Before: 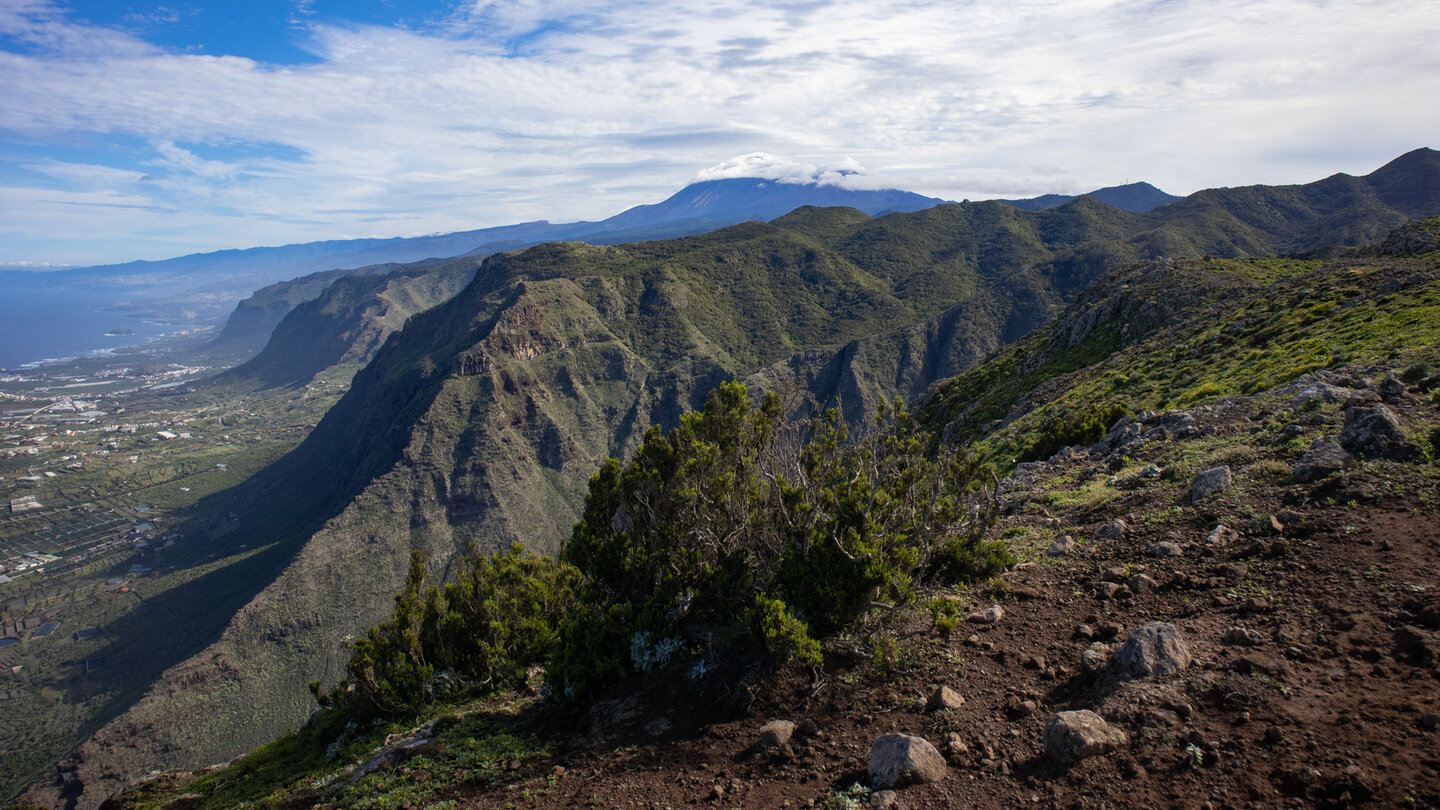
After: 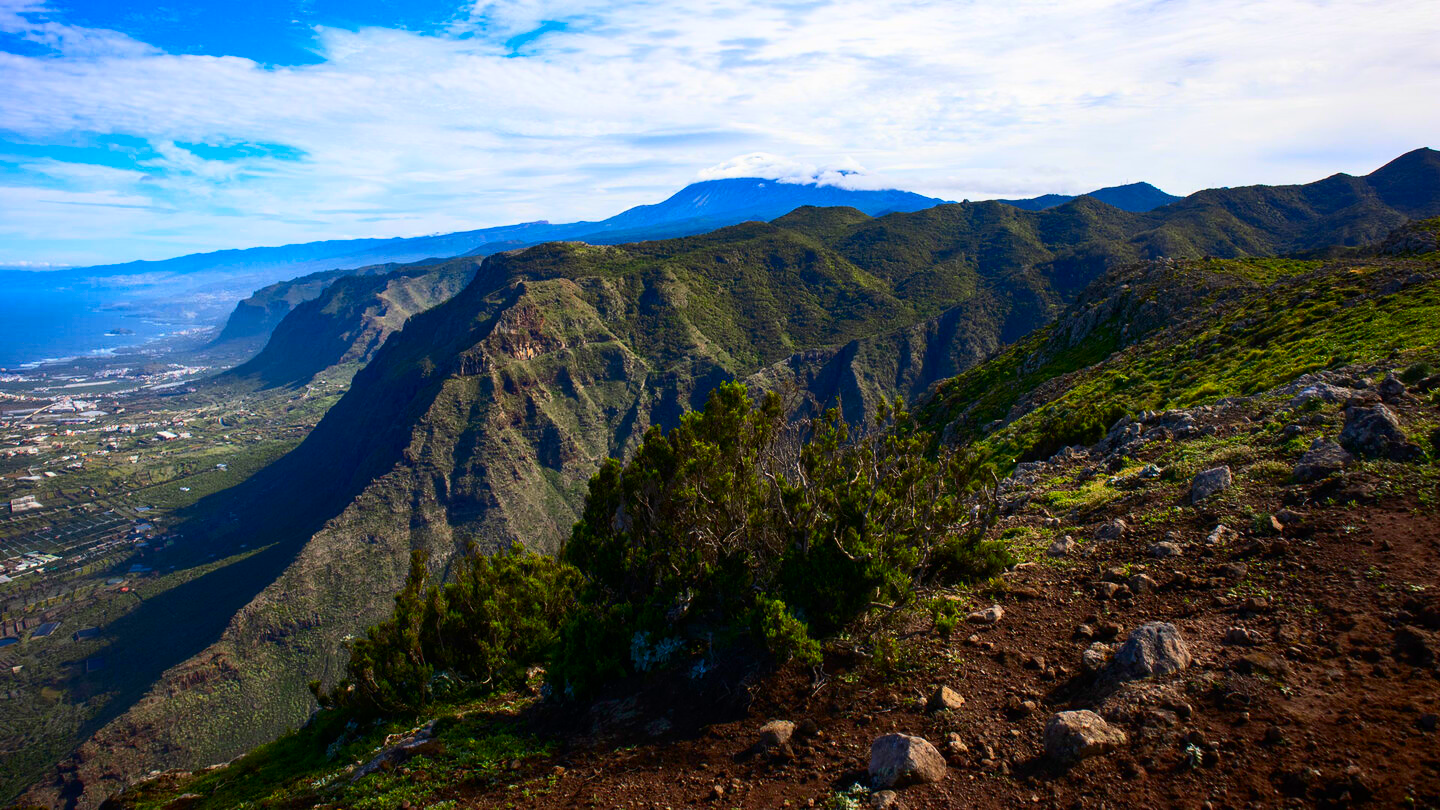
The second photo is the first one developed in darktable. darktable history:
contrast brightness saturation: contrast 0.263, brightness 0.015, saturation 0.858
